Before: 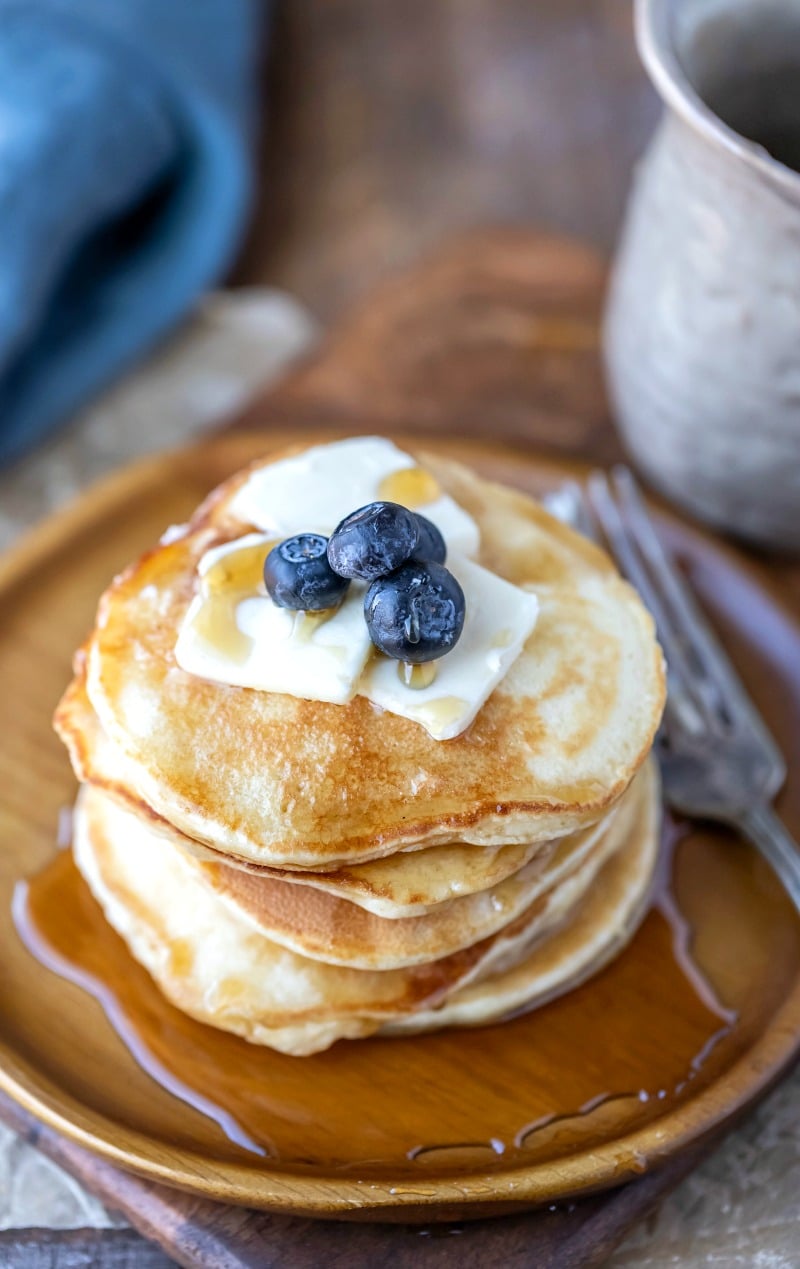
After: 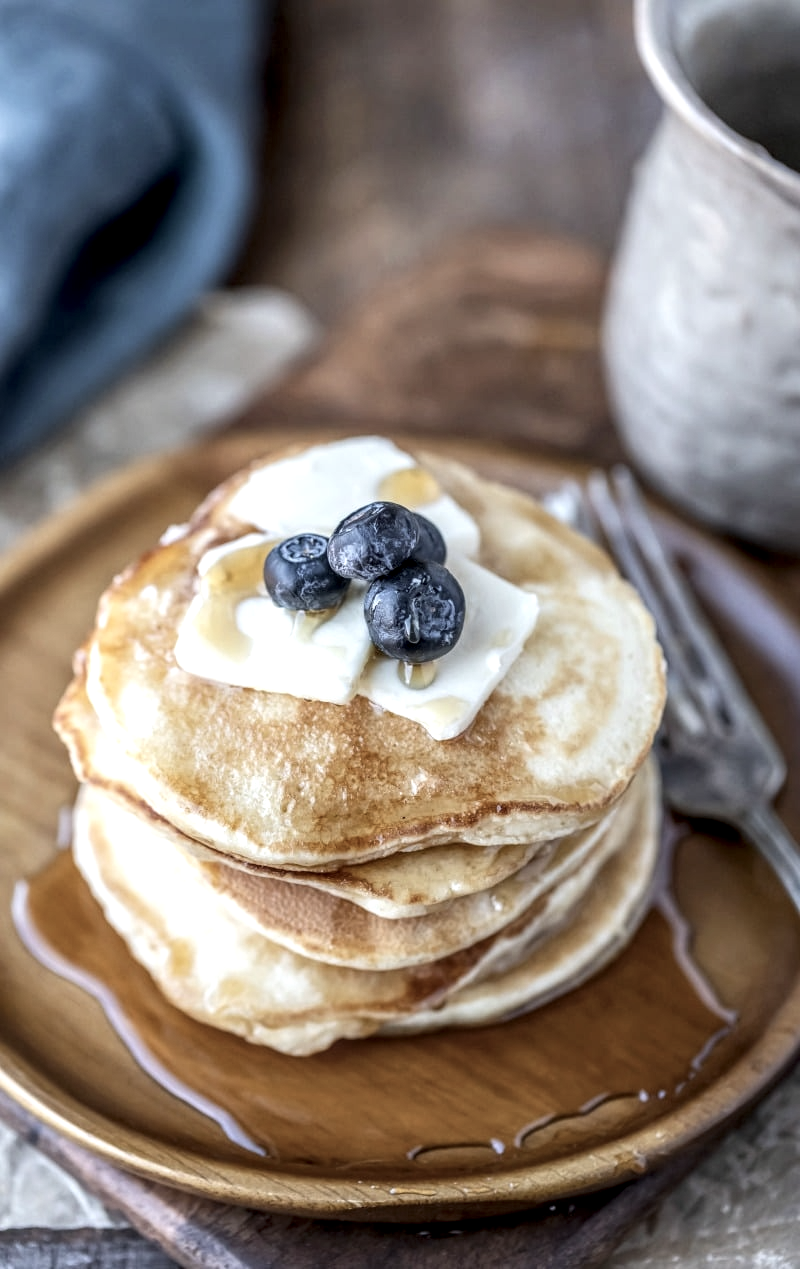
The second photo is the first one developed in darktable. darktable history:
contrast brightness saturation: contrast 0.101, saturation -0.379
local contrast: highlights 62%, detail 143%, midtone range 0.427
